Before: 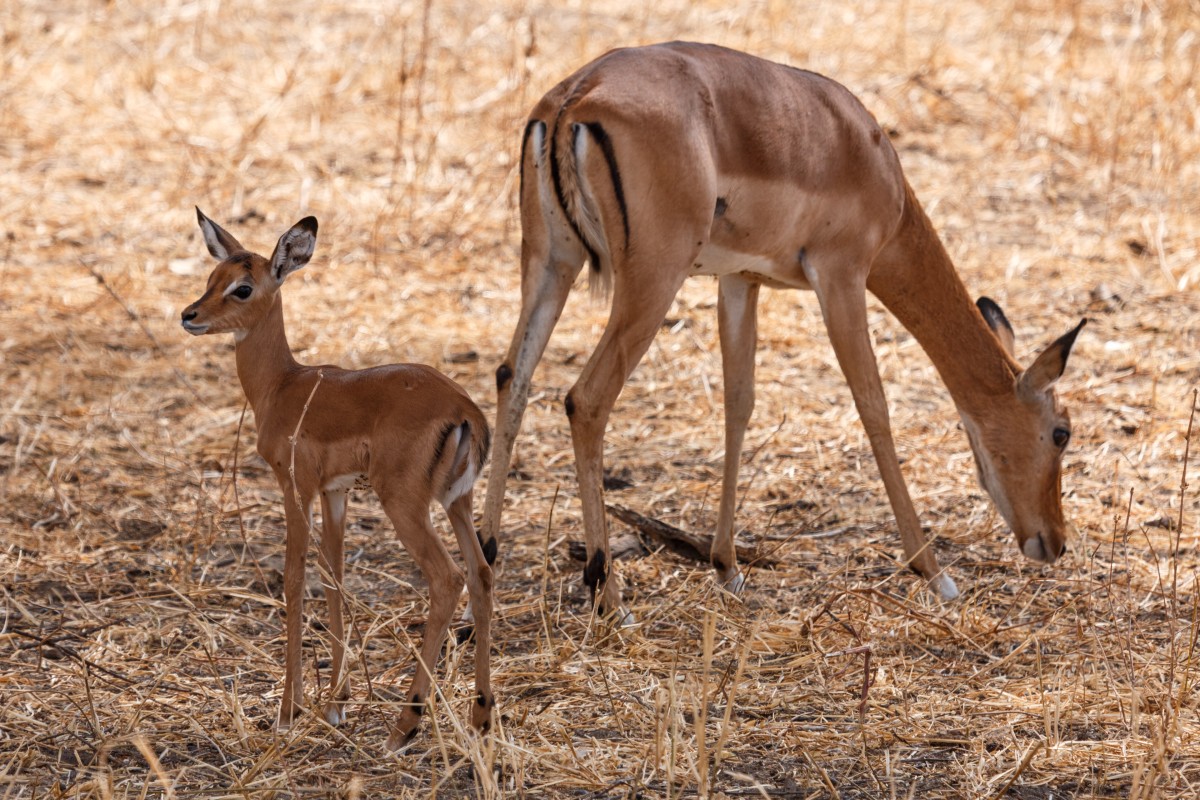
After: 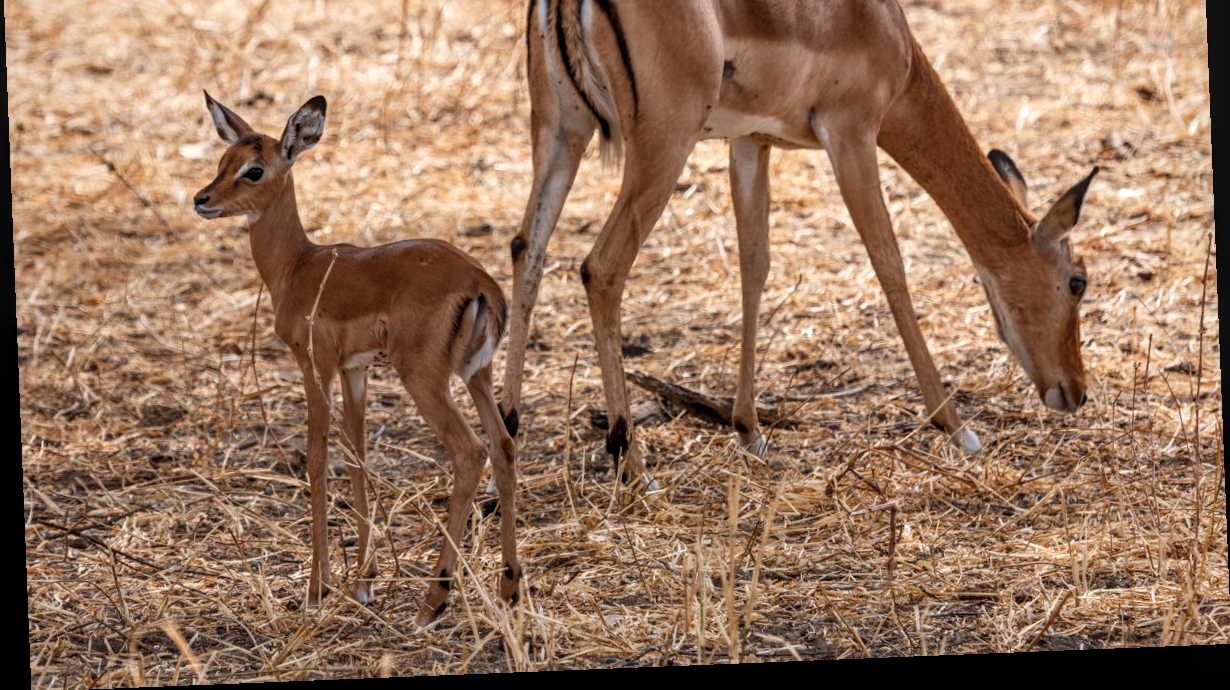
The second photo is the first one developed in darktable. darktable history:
crop and rotate: top 18.507%
local contrast: on, module defaults
rotate and perspective: rotation -2.29°, automatic cropping off
